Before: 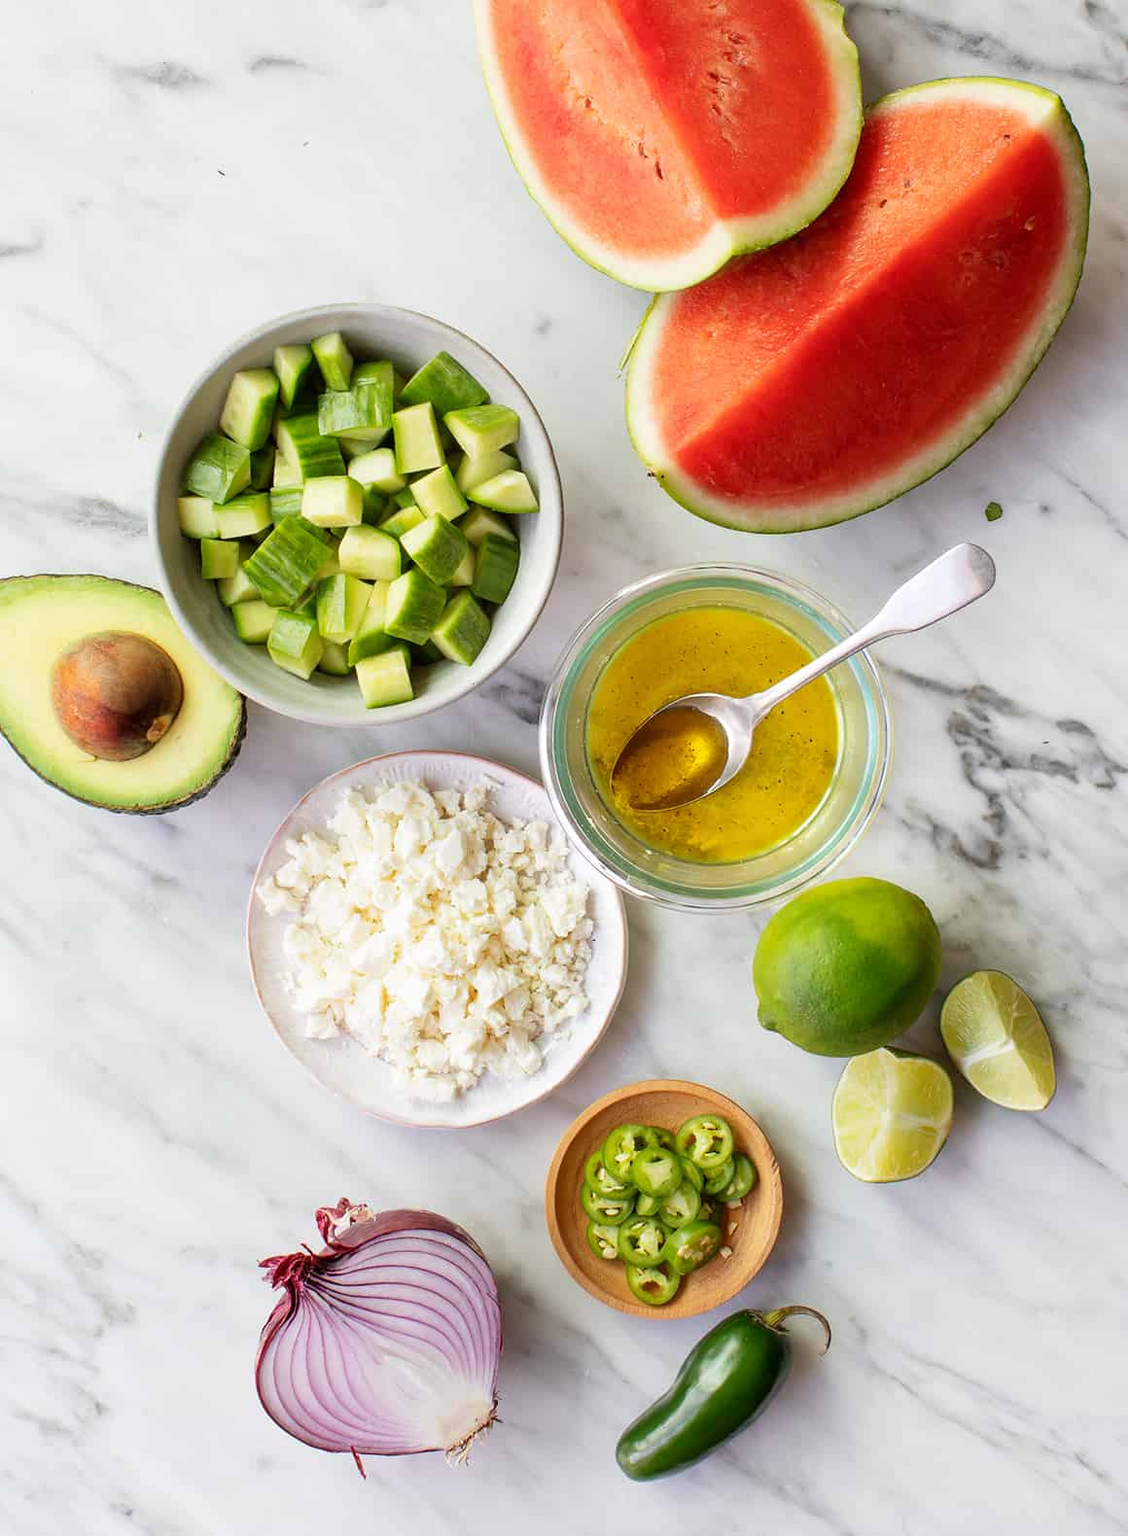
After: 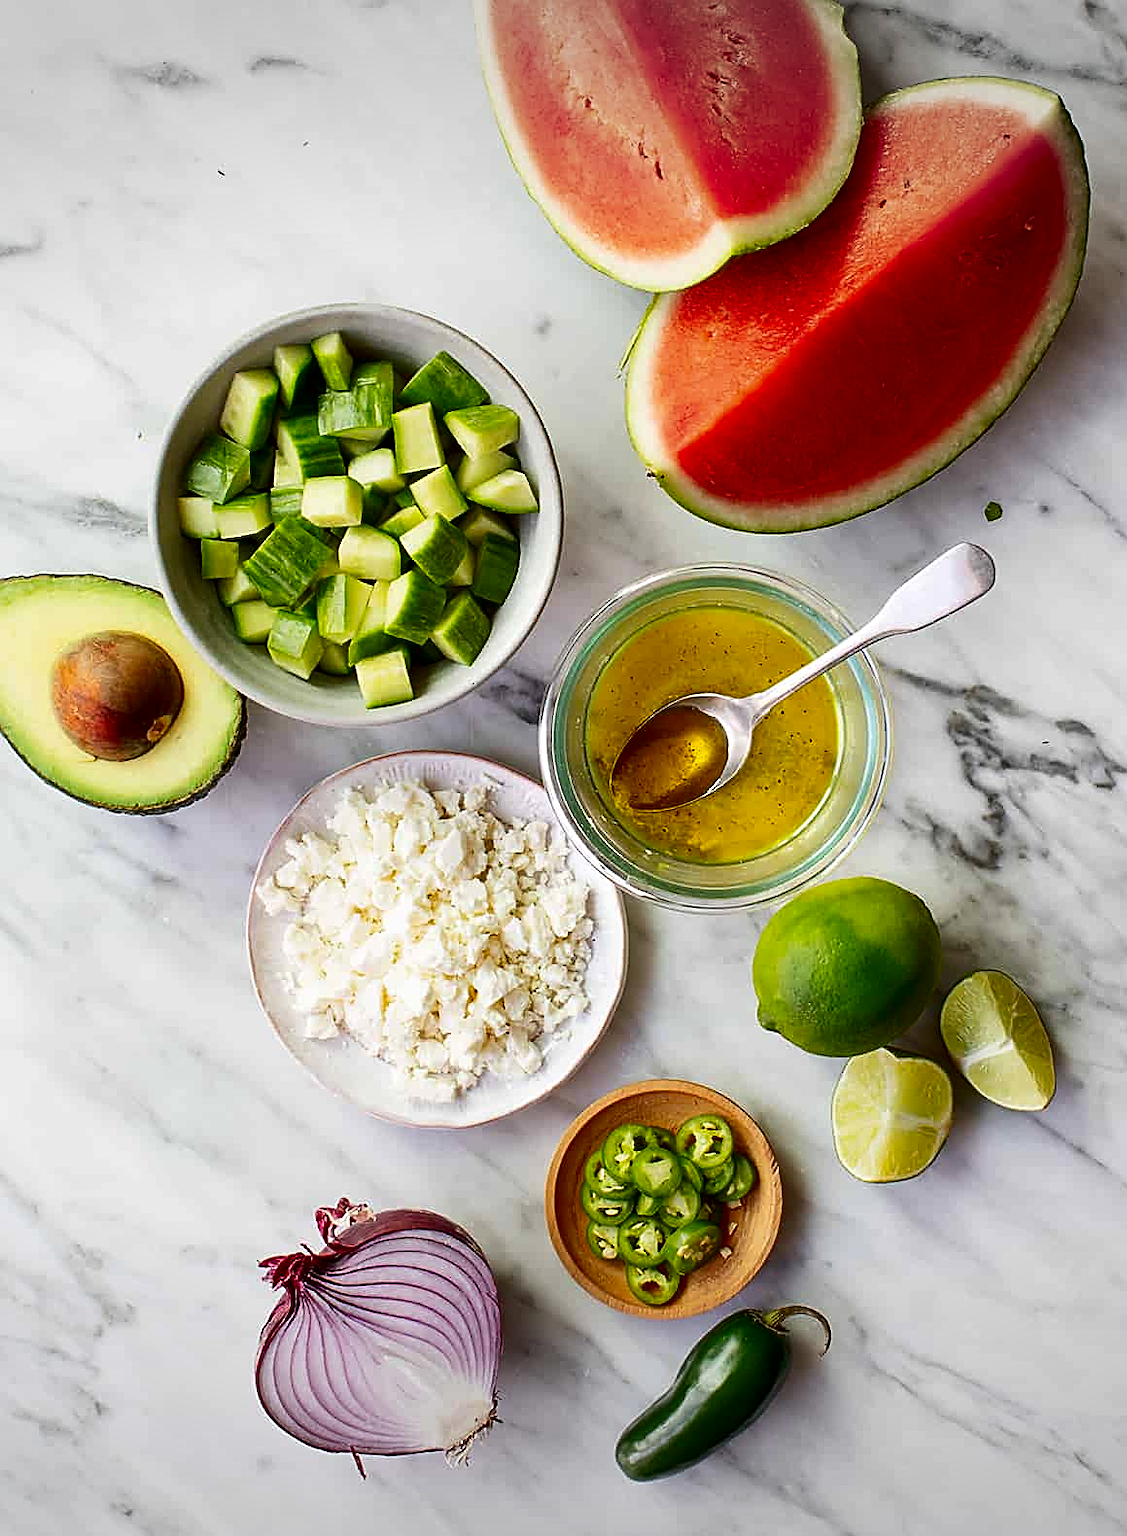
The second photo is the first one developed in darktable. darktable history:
vignetting: fall-off start 100%, brightness -0.282, width/height ratio 1.31
contrast brightness saturation: contrast 0.13, brightness -0.24, saturation 0.14
sharpen: amount 0.75
